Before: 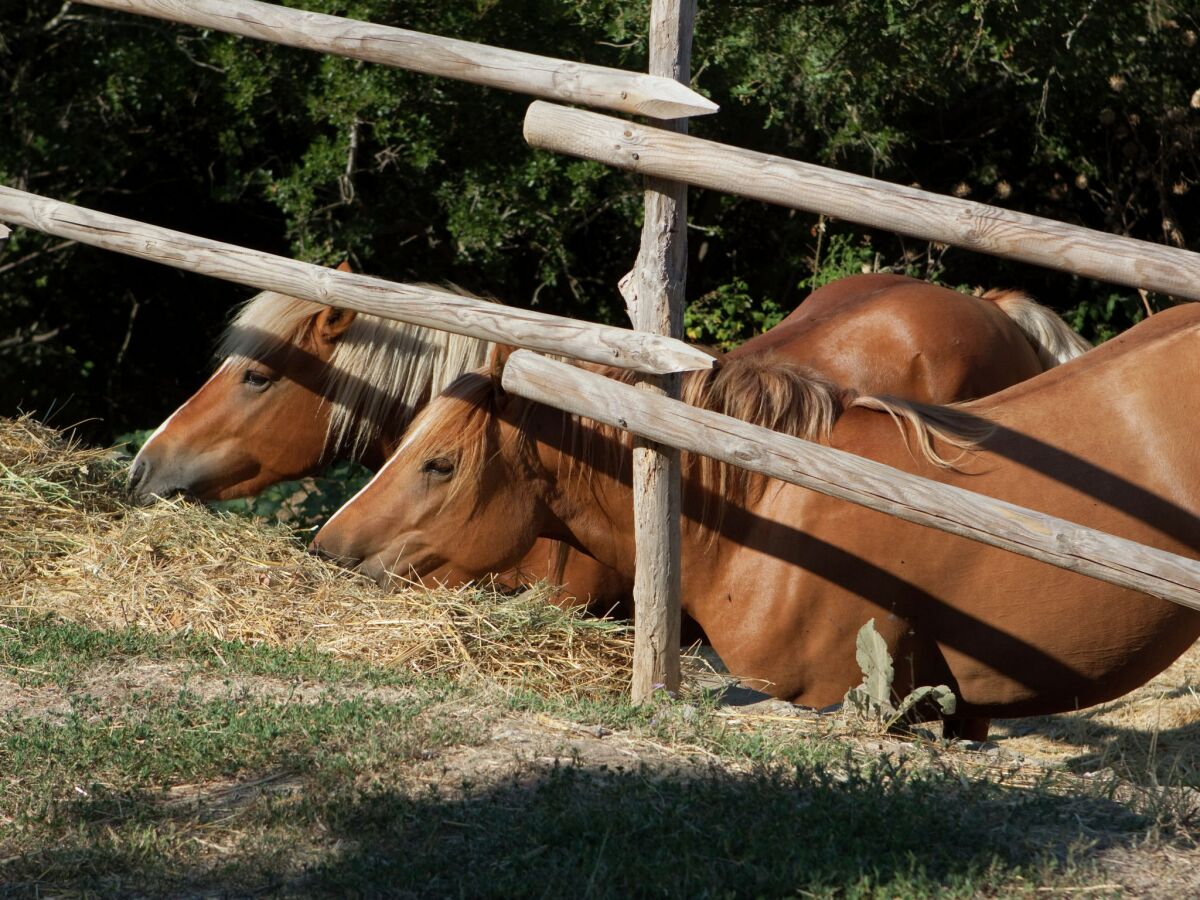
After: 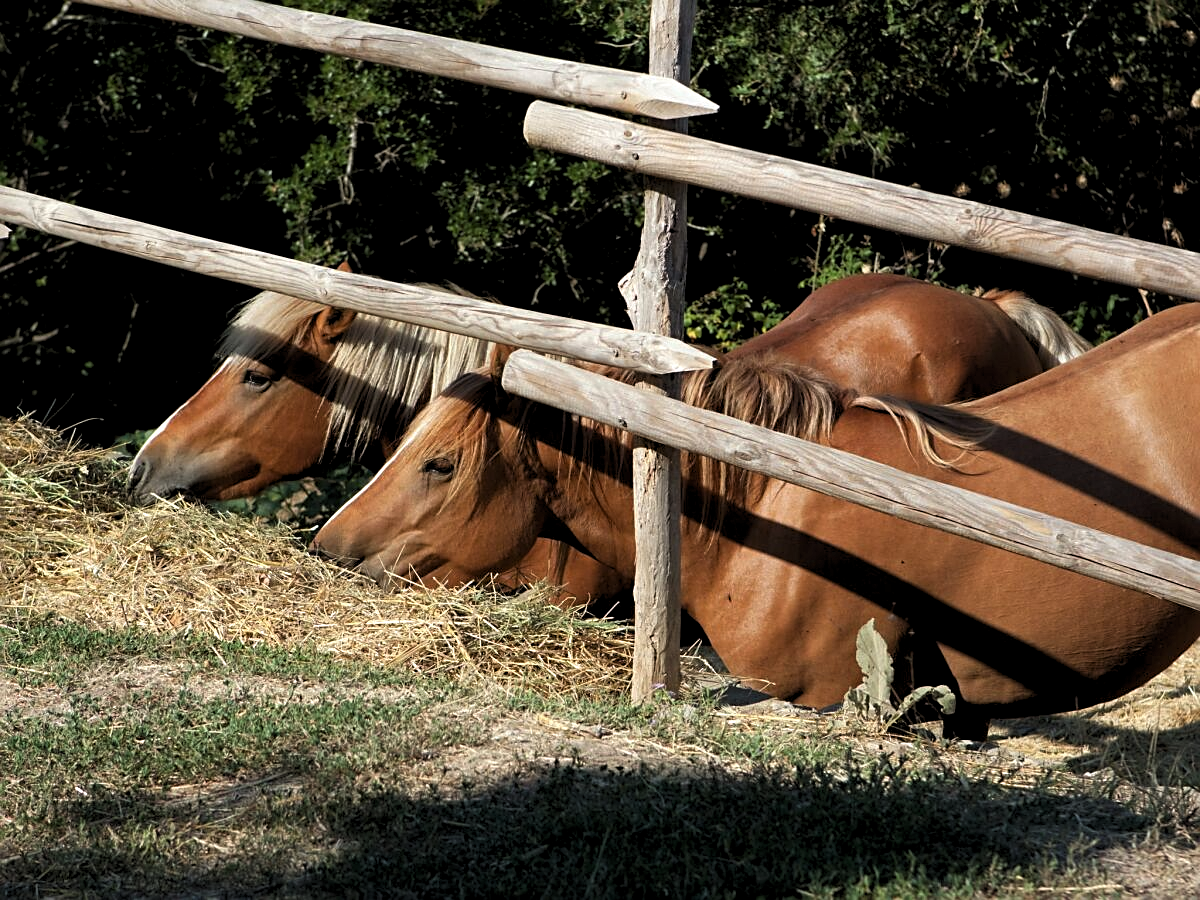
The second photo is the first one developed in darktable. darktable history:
sharpen: on, module defaults
levels: levels [0.062, 0.494, 0.925]
